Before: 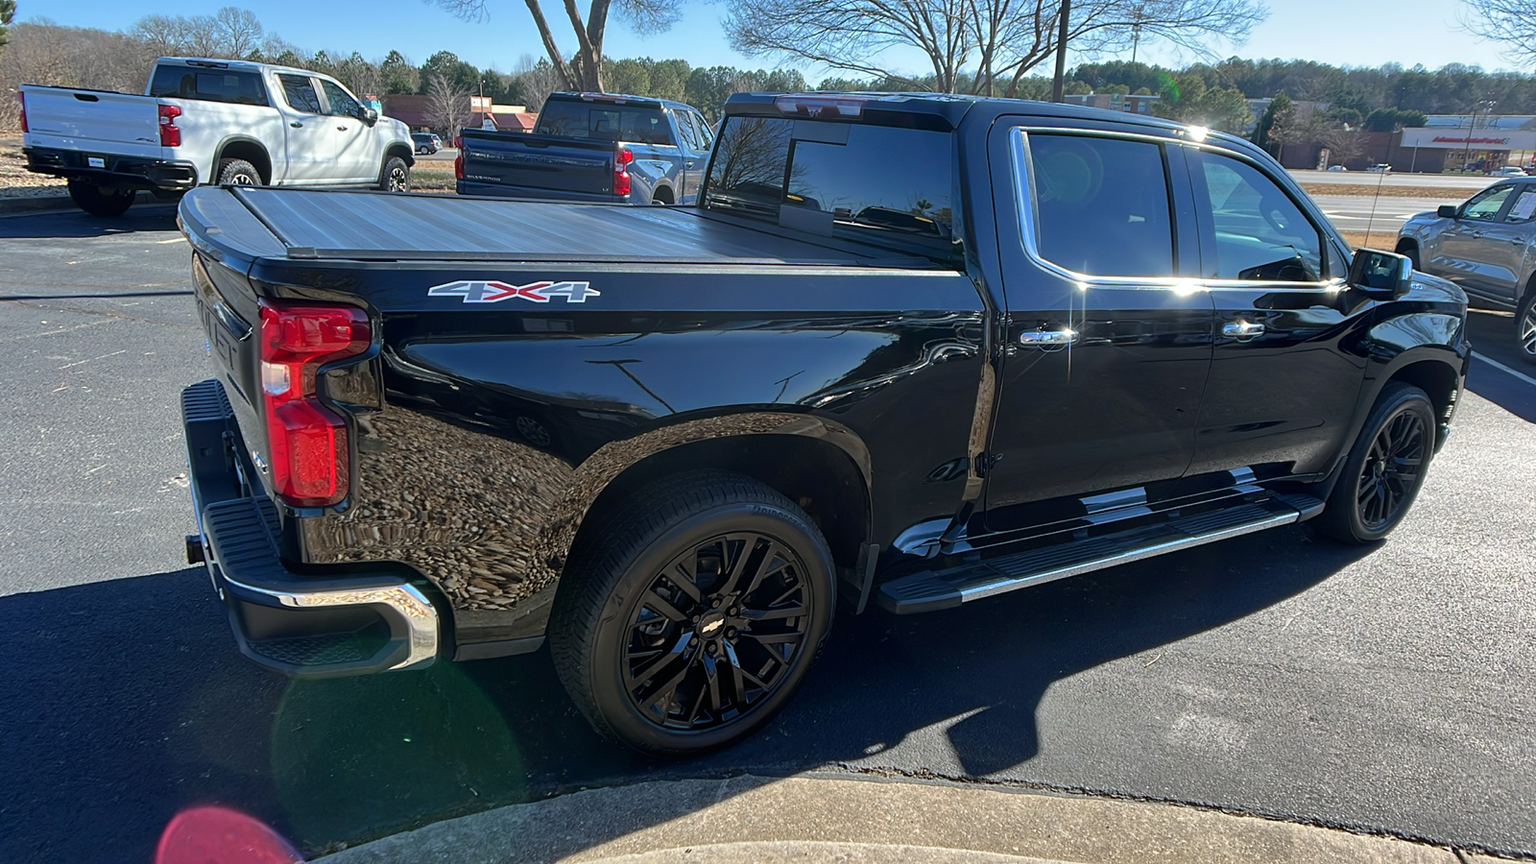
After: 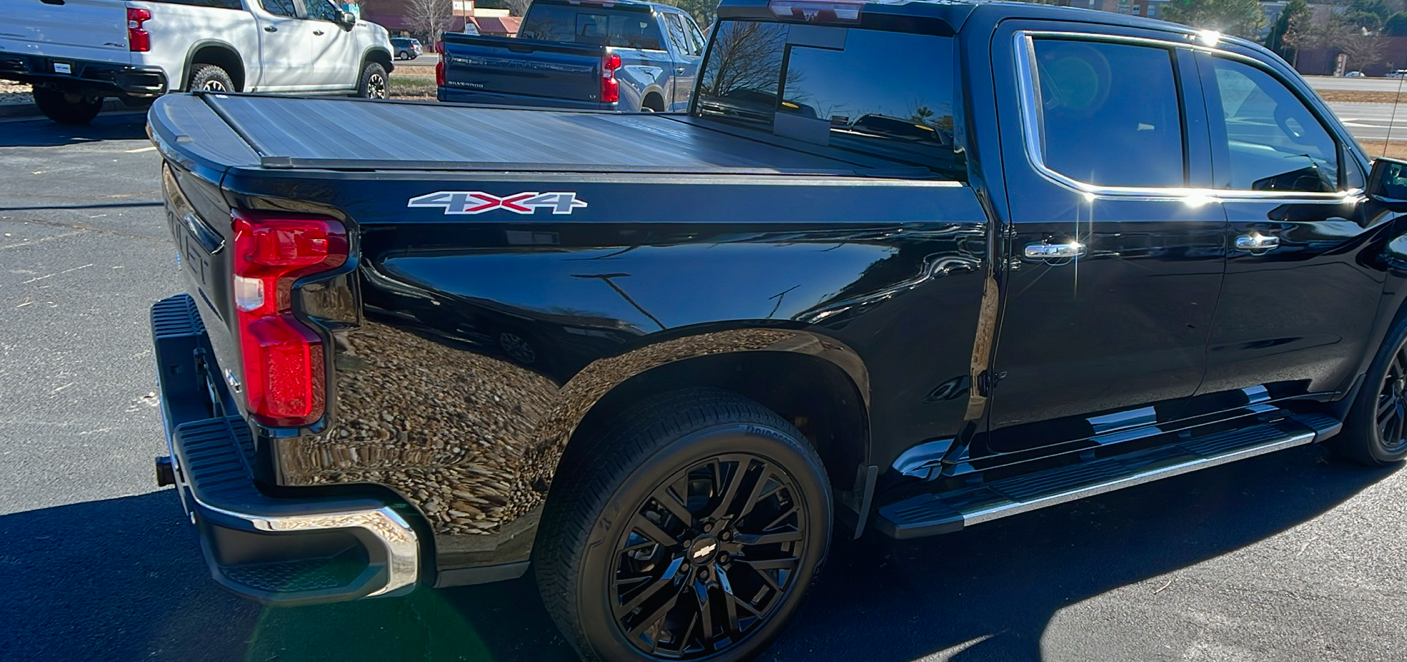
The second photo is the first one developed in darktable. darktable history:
color balance rgb: perceptual saturation grading › global saturation 20%, perceptual saturation grading › highlights -50%, perceptual saturation grading › shadows 30%
contrast brightness saturation: contrast -0.02, brightness -0.01, saturation 0.03
crop and rotate: left 2.425%, top 11.305%, right 9.6%, bottom 15.08%
